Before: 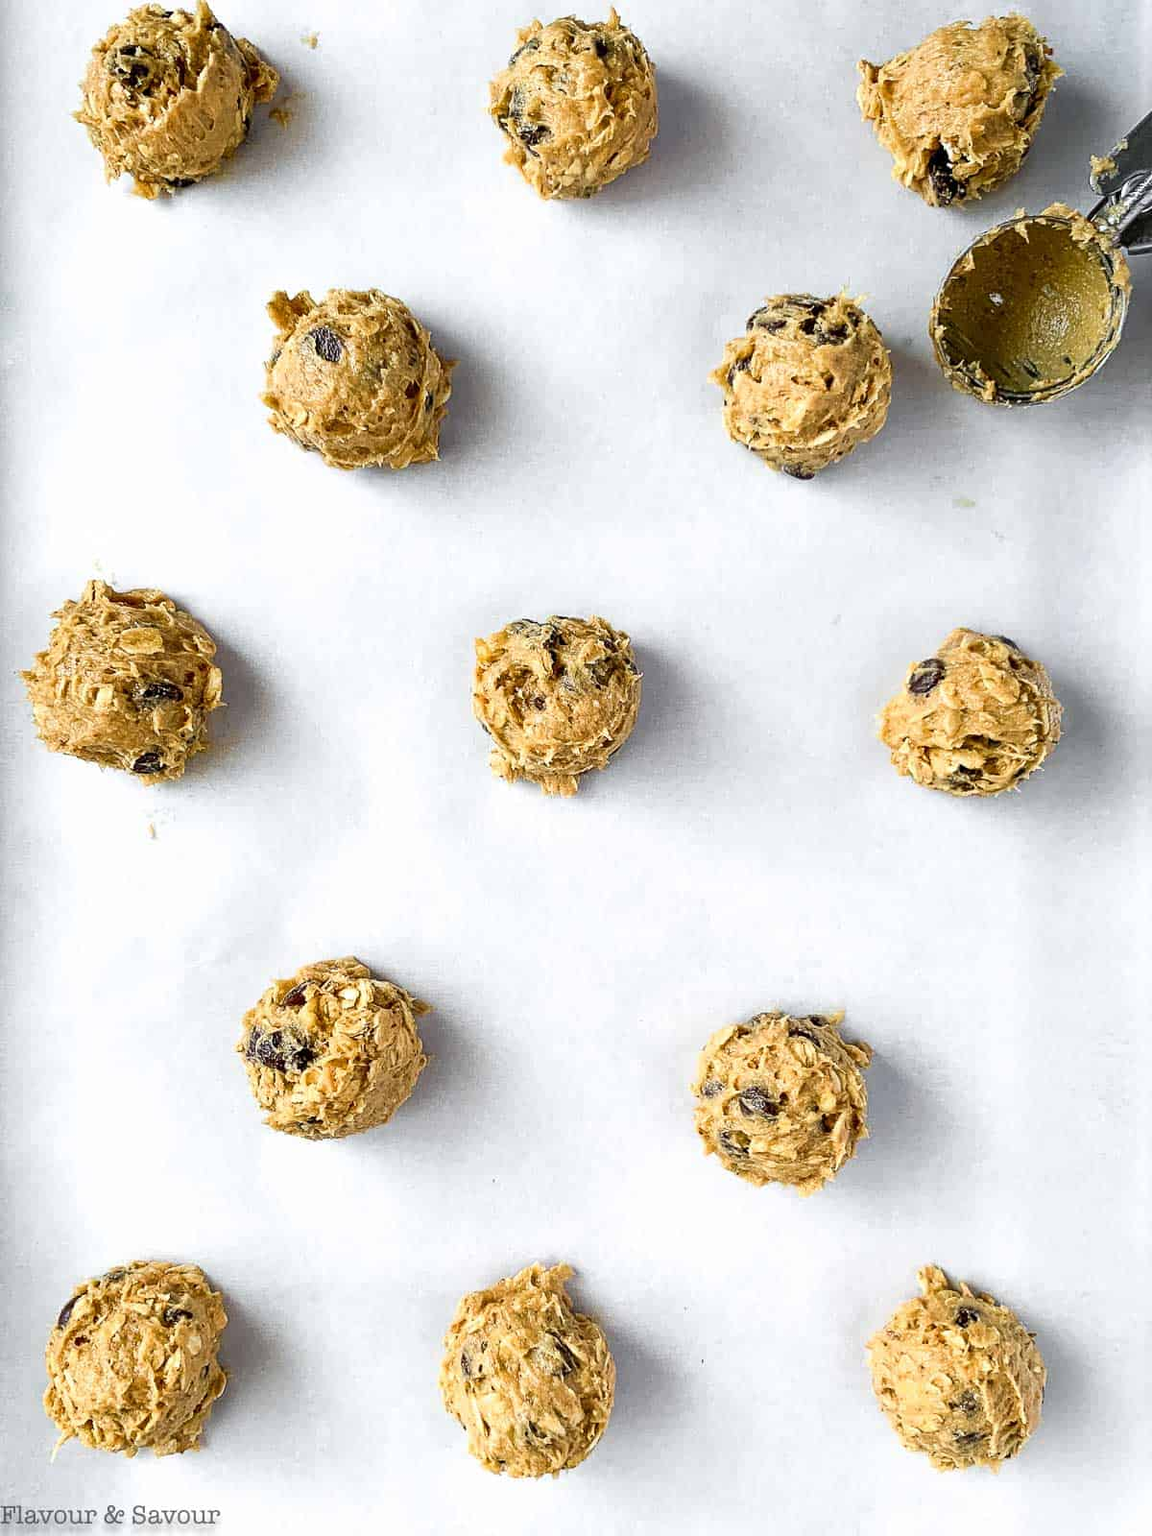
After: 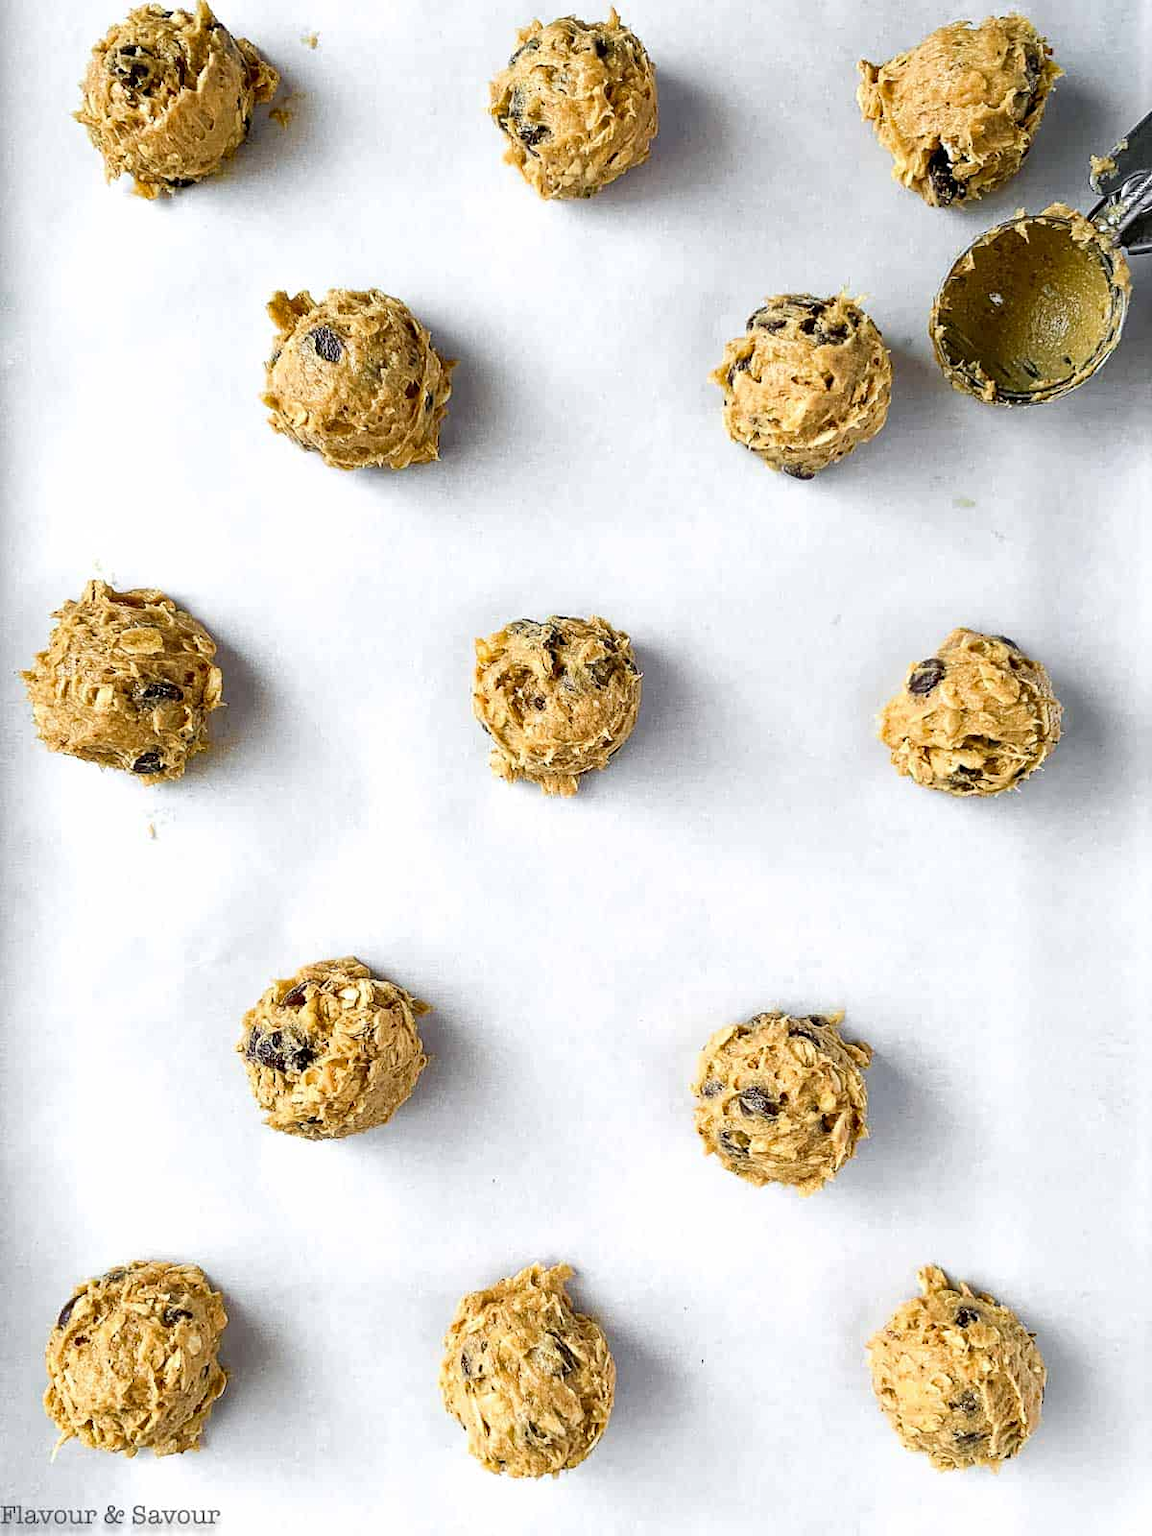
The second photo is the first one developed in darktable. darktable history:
haze removal: compatibility mode true, adaptive false
tone equalizer: edges refinement/feathering 500, mask exposure compensation -1.57 EV, preserve details no
